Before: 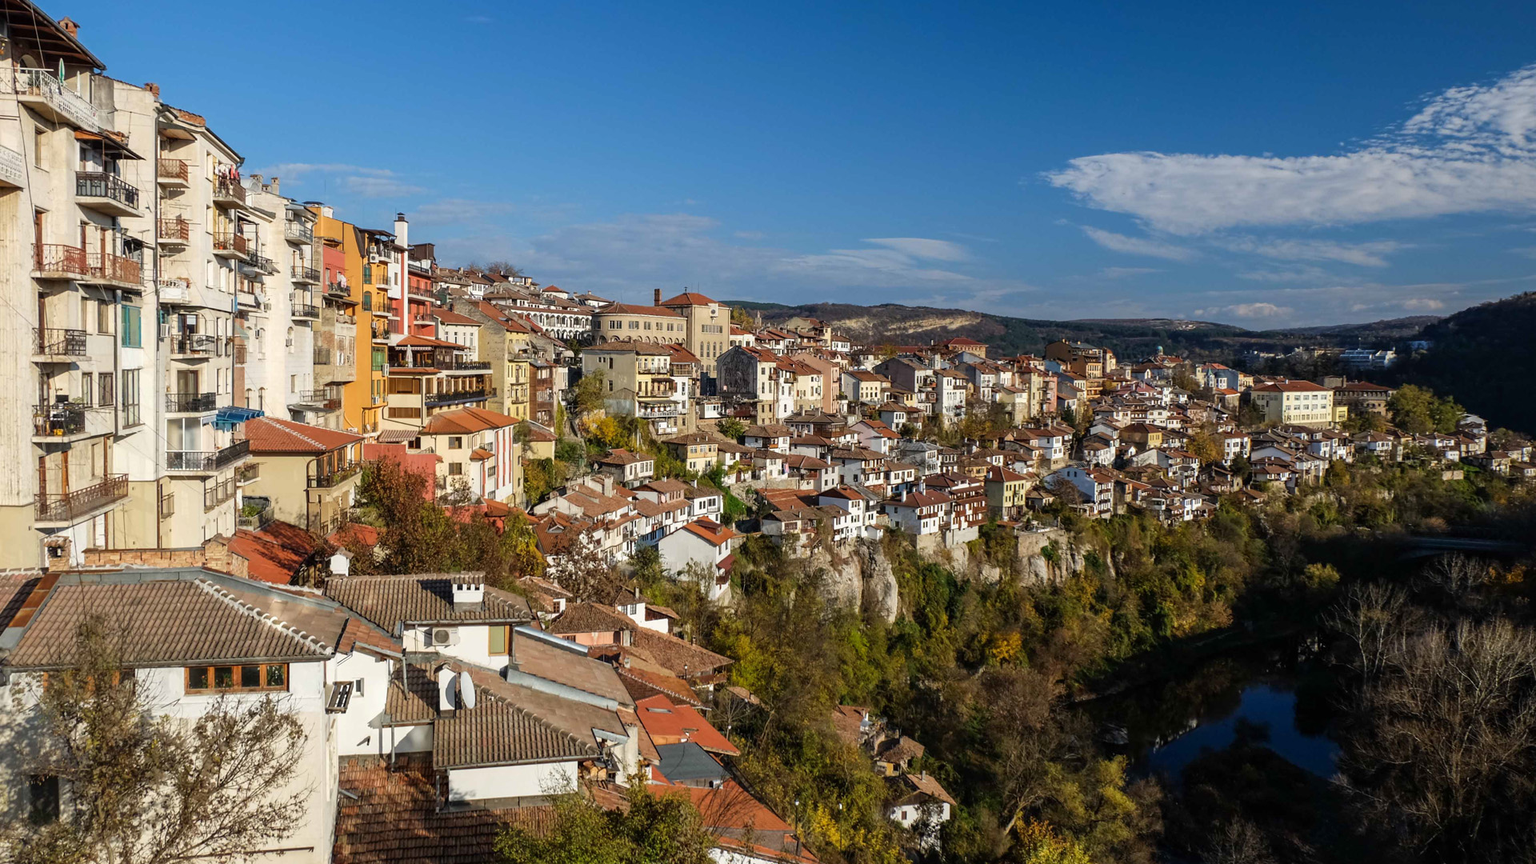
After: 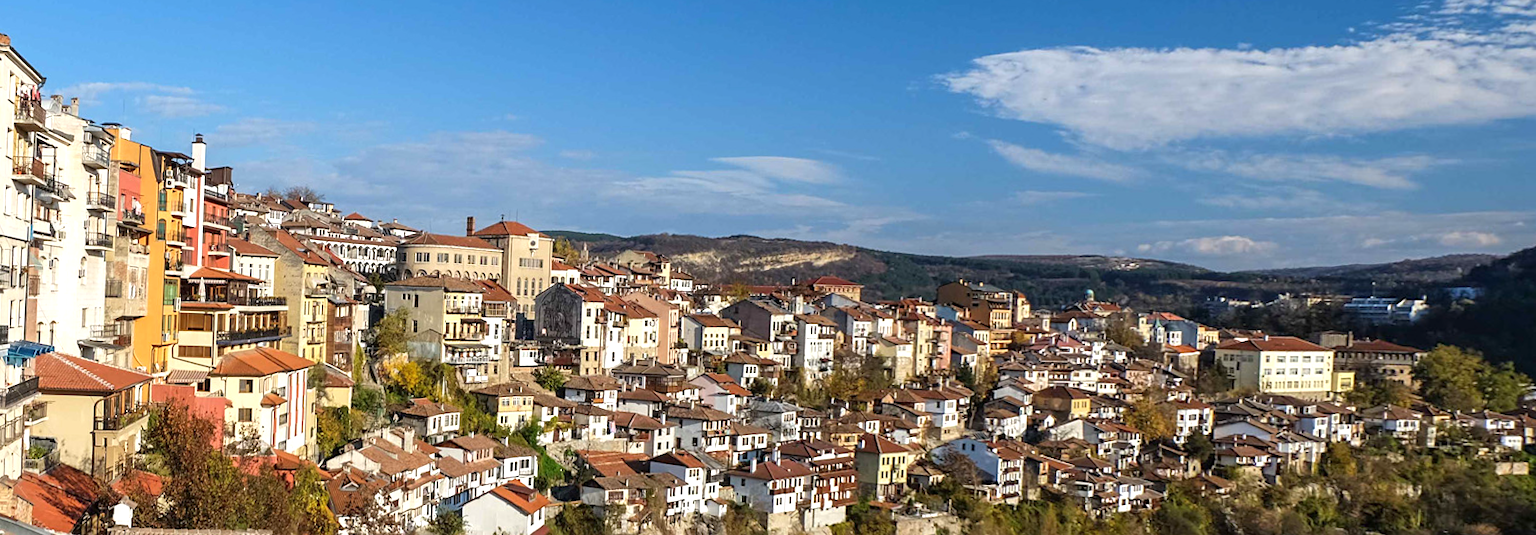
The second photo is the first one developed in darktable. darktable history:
exposure: black level correction 0, exposure 0.5 EV, compensate exposure bias true, compensate highlight preservation false
sharpen: amount 0.2
rotate and perspective: rotation 1.69°, lens shift (vertical) -0.023, lens shift (horizontal) -0.291, crop left 0.025, crop right 0.988, crop top 0.092, crop bottom 0.842
crop and rotate: left 9.345%, top 7.22%, right 4.982%, bottom 32.331%
